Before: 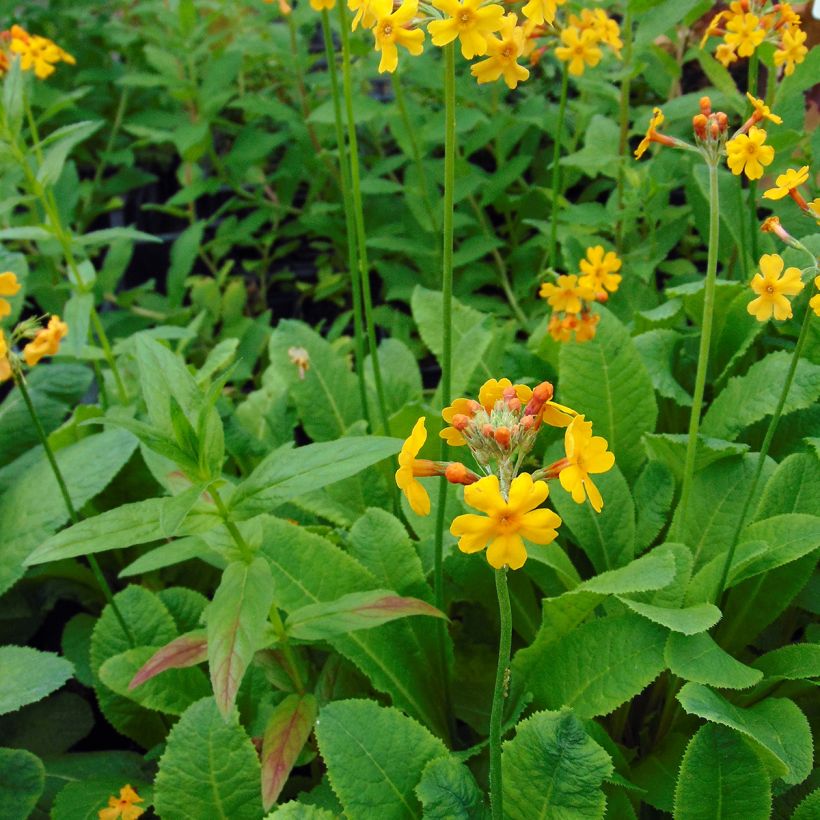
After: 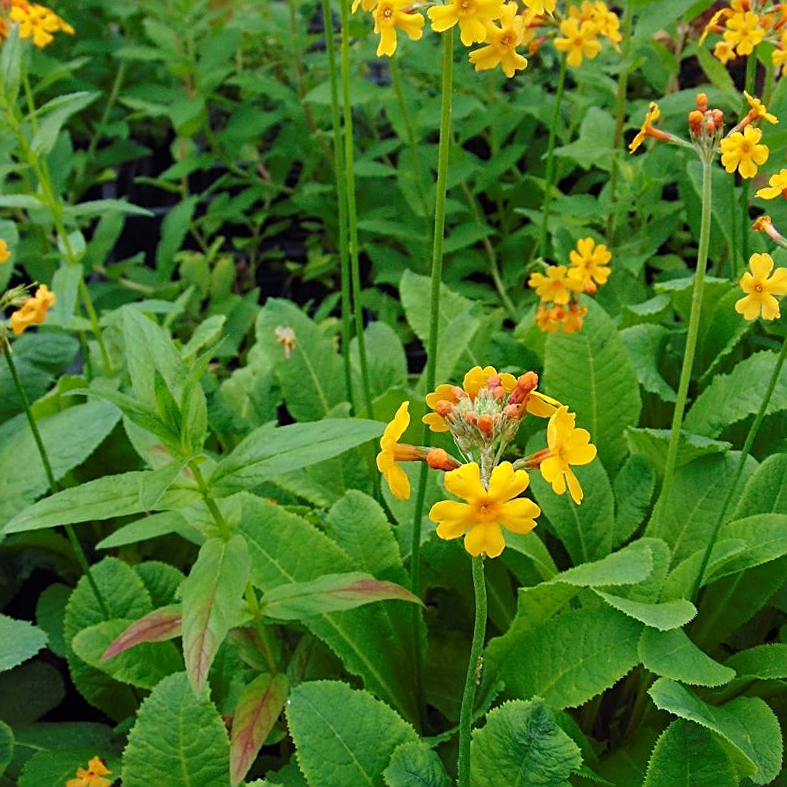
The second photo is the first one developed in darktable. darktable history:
sharpen: on, module defaults
crop and rotate: angle -2.41°
